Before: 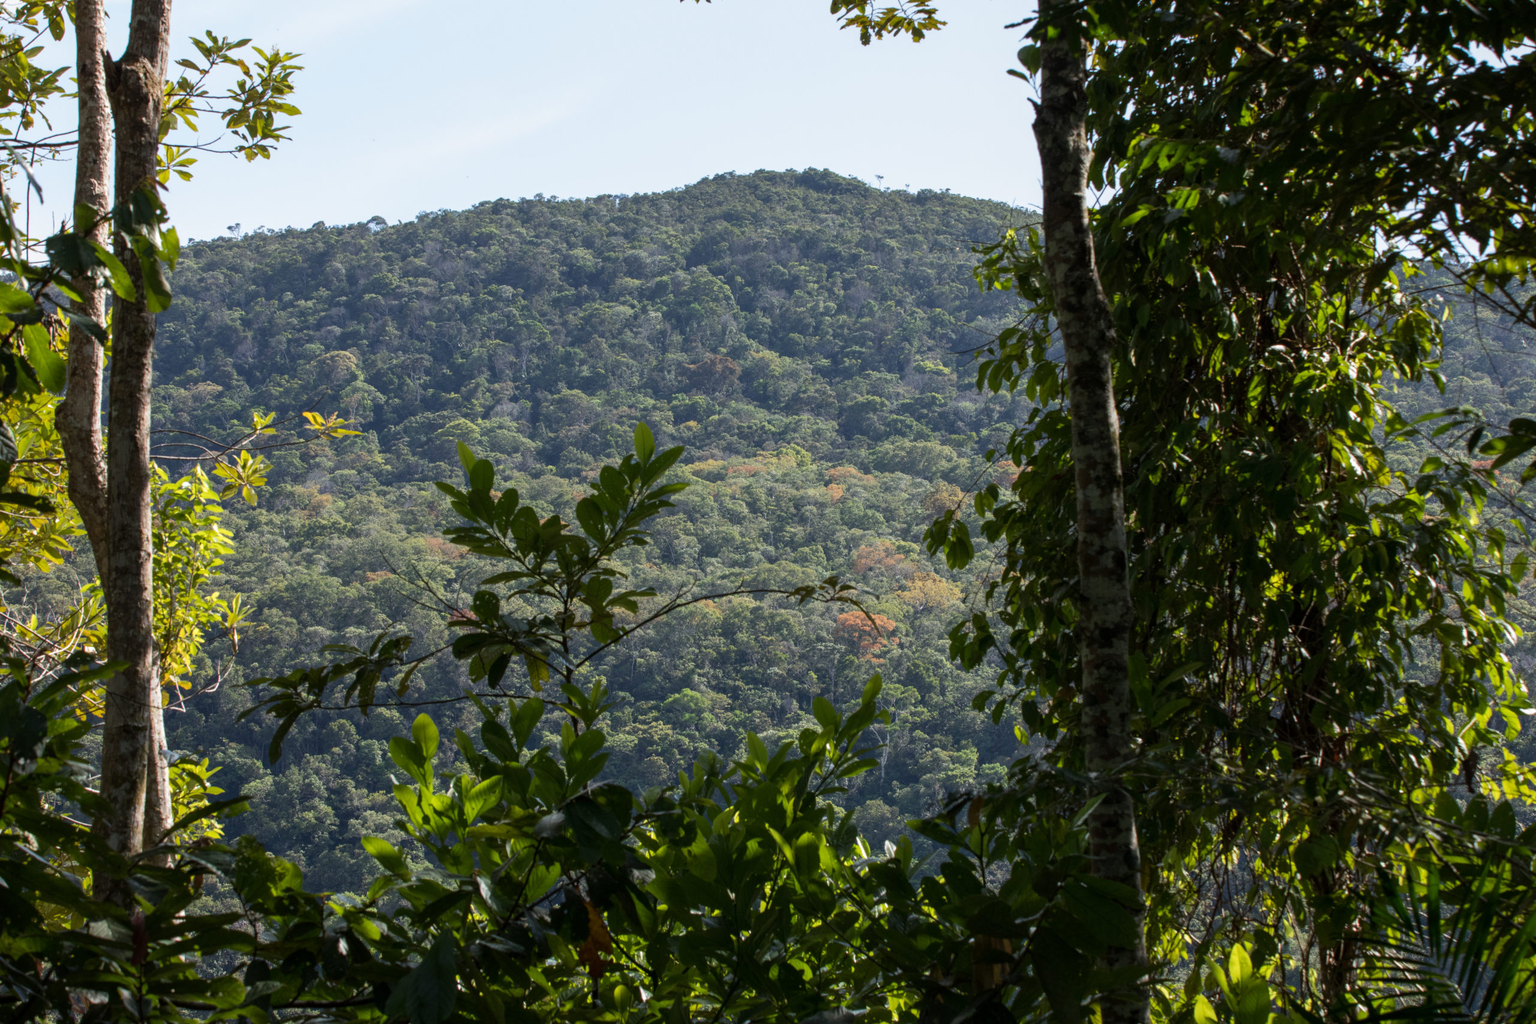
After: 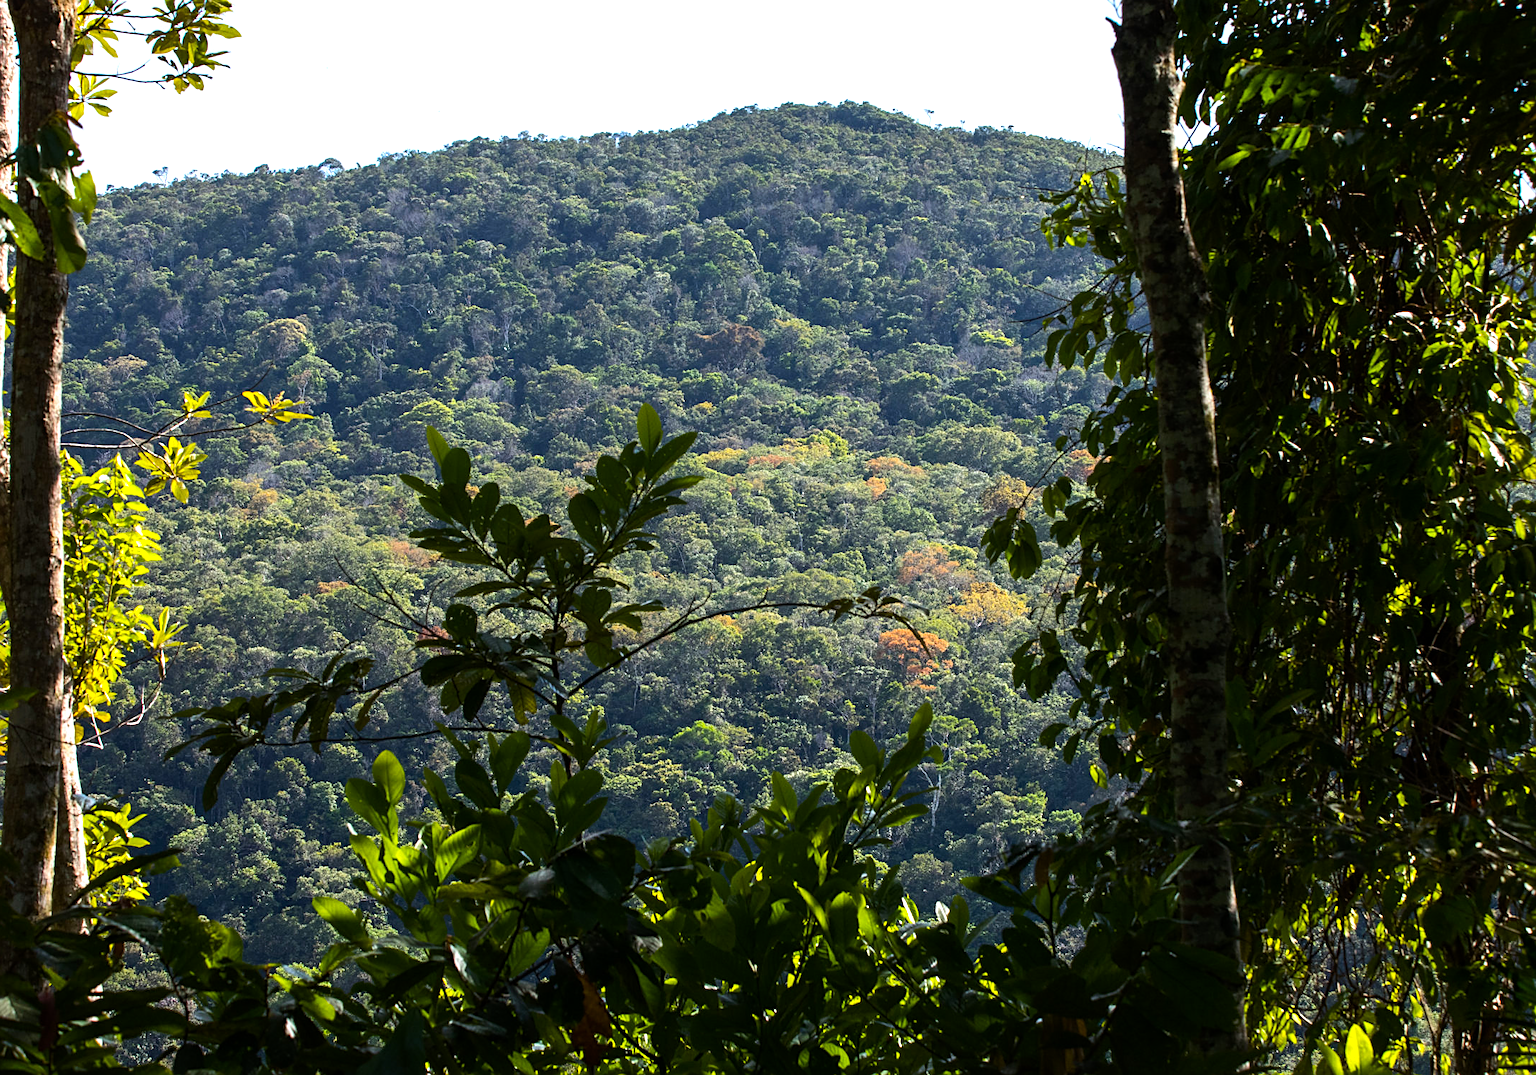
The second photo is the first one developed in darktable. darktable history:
sharpen: on, module defaults
crop: left 6.446%, top 8.188%, right 9.538%, bottom 3.548%
color balance rgb: linear chroma grading › global chroma 15%, perceptual saturation grading › global saturation 30%
tone equalizer: -8 EV -0.75 EV, -7 EV -0.7 EV, -6 EV -0.6 EV, -5 EV -0.4 EV, -3 EV 0.4 EV, -2 EV 0.6 EV, -1 EV 0.7 EV, +0 EV 0.75 EV, edges refinement/feathering 500, mask exposure compensation -1.57 EV, preserve details no
